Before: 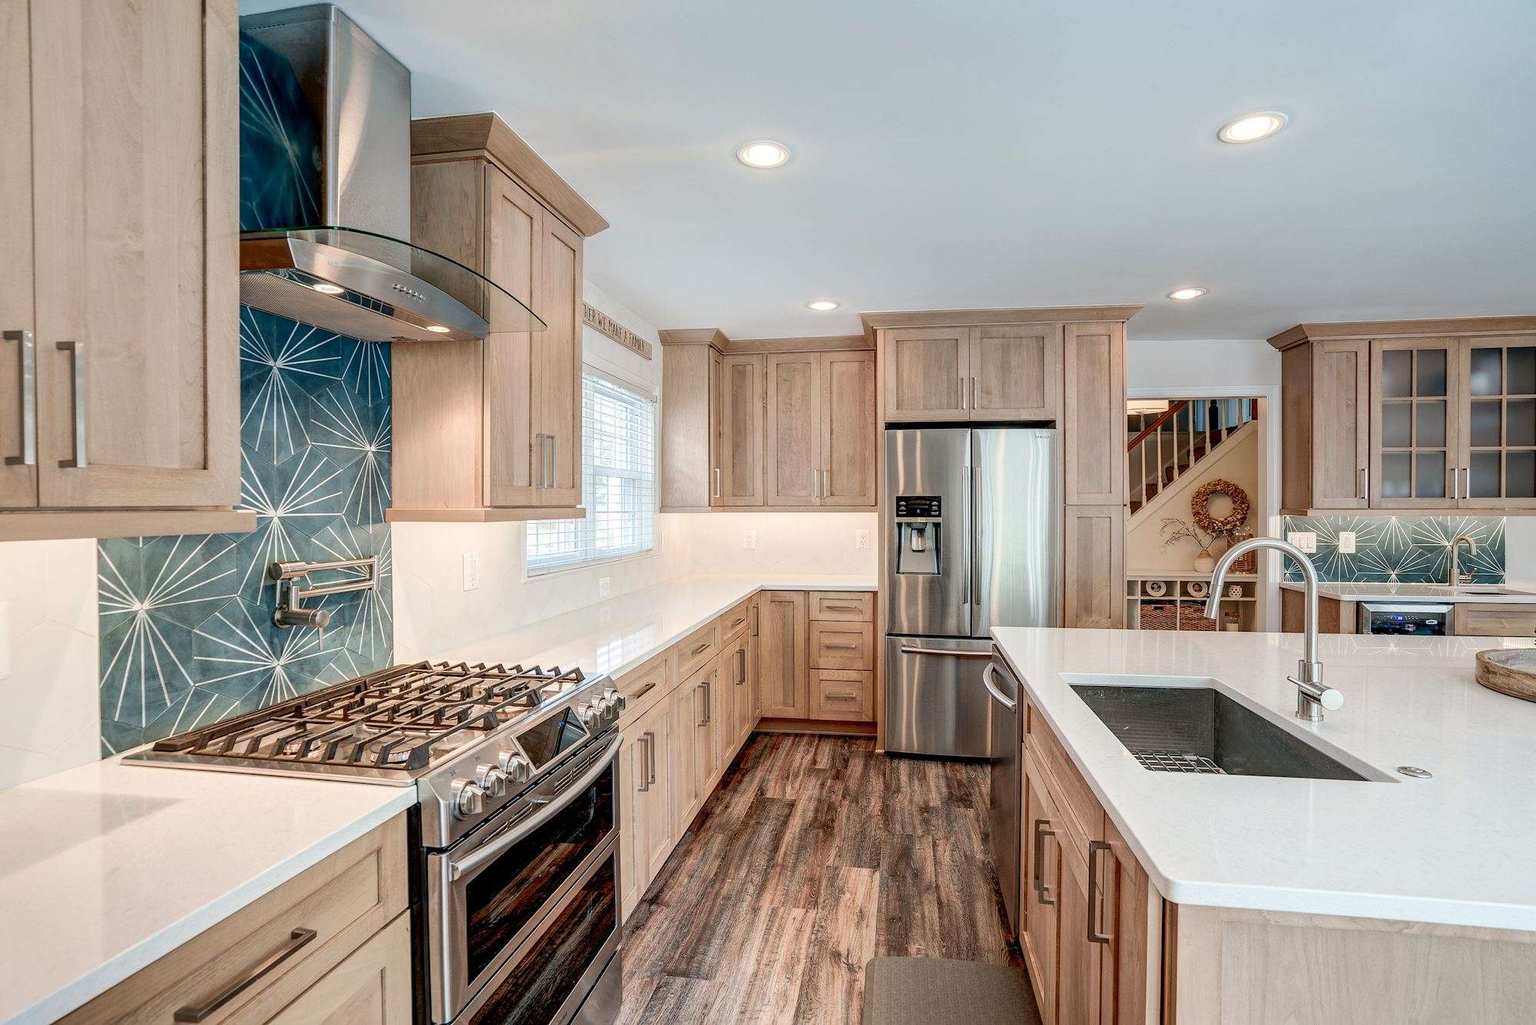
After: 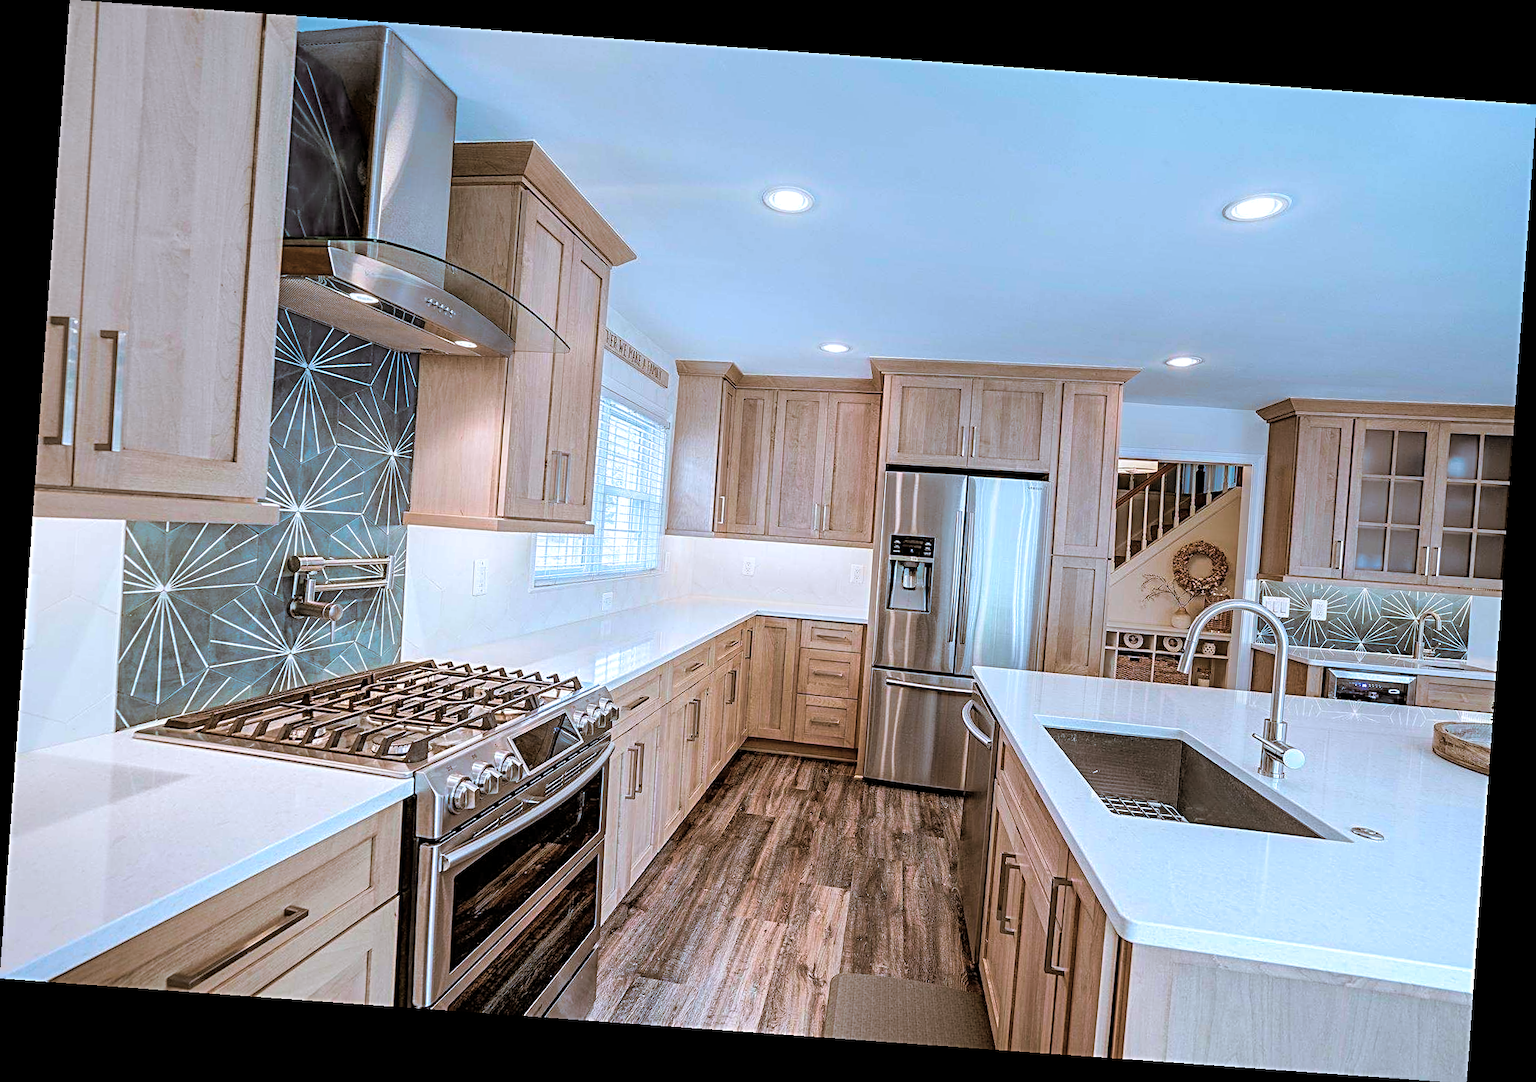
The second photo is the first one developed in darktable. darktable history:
sharpen: radius 3.119
rotate and perspective: rotation 4.1°, automatic cropping off
color calibration: x 0.38, y 0.39, temperature 4086.04 K
split-toning: shadows › hue 32.4°, shadows › saturation 0.51, highlights › hue 180°, highlights › saturation 0, balance -60.17, compress 55.19%
color balance rgb: global vibrance 42.74%
